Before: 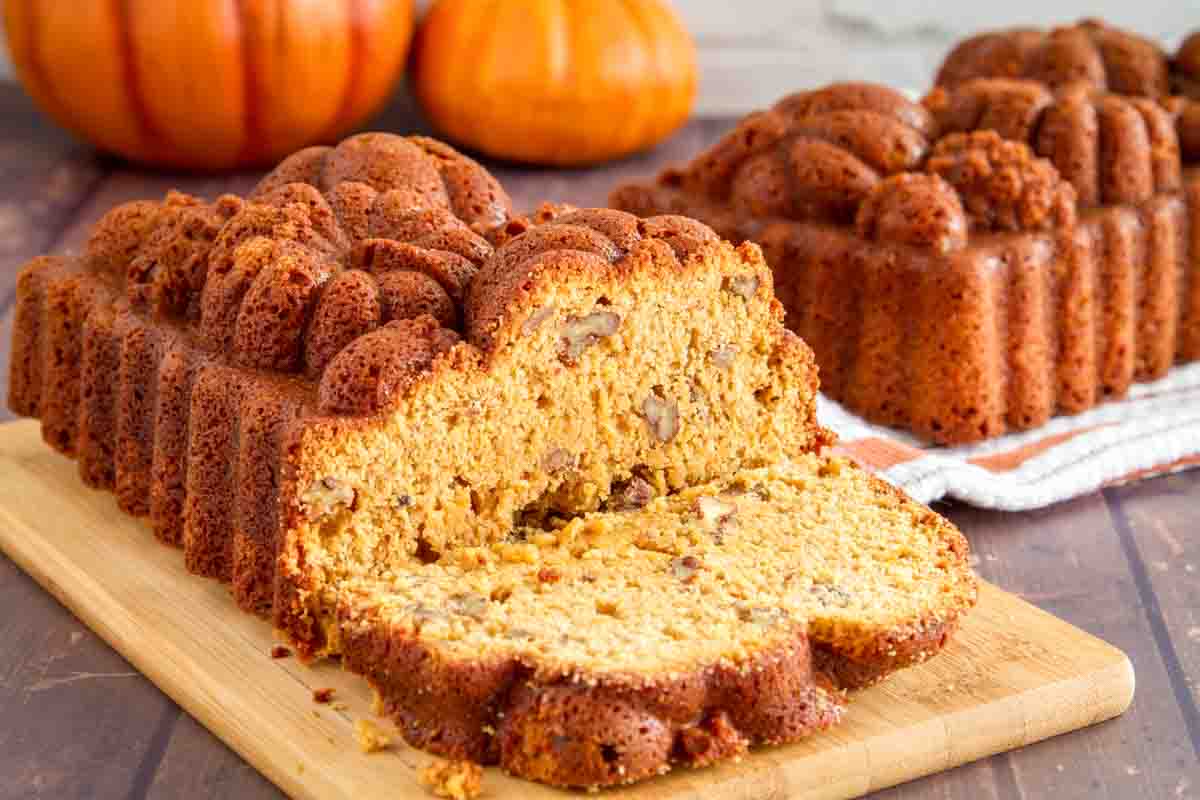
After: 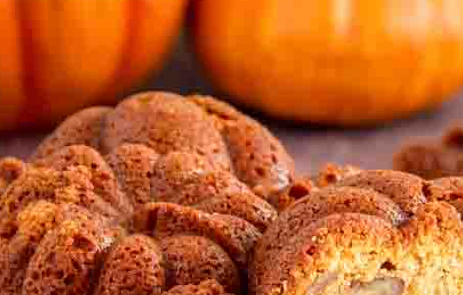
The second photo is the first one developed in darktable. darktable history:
crop: left 15.452%, top 5.459%, right 43.956%, bottom 56.62%
rotate and perspective: rotation 0.074°, lens shift (vertical) 0.096, lens shift (horizontal) -0.041, crop left 0.043, crop right 0.952, crop top 0.024, crop bottom 0.979
